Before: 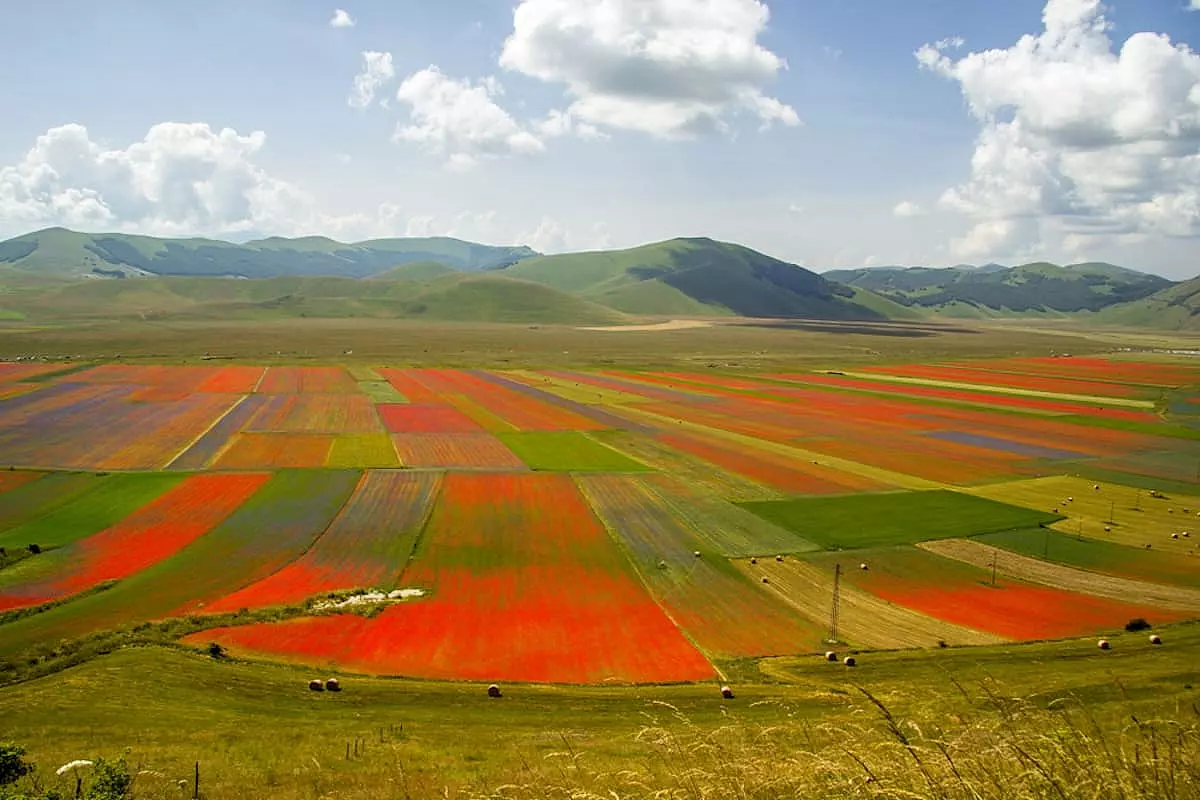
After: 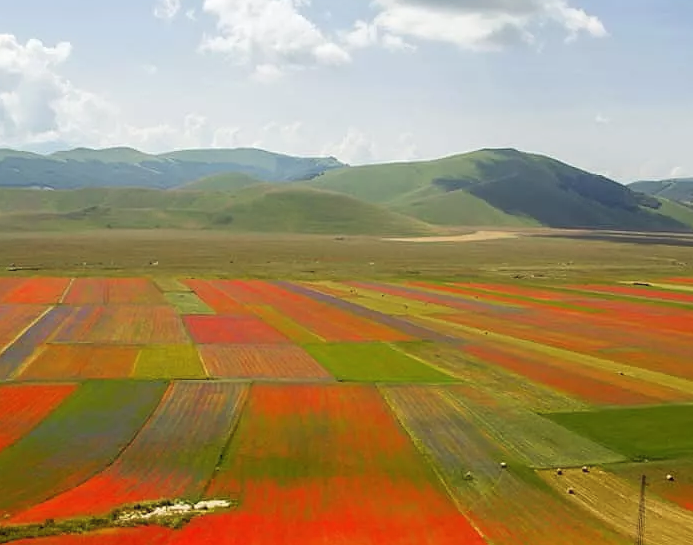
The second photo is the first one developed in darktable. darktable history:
crop: left 16.202%, top 11.208%, right 26.045%, bottom 20.557%
haze removal: strength -0.1, adaptive false
